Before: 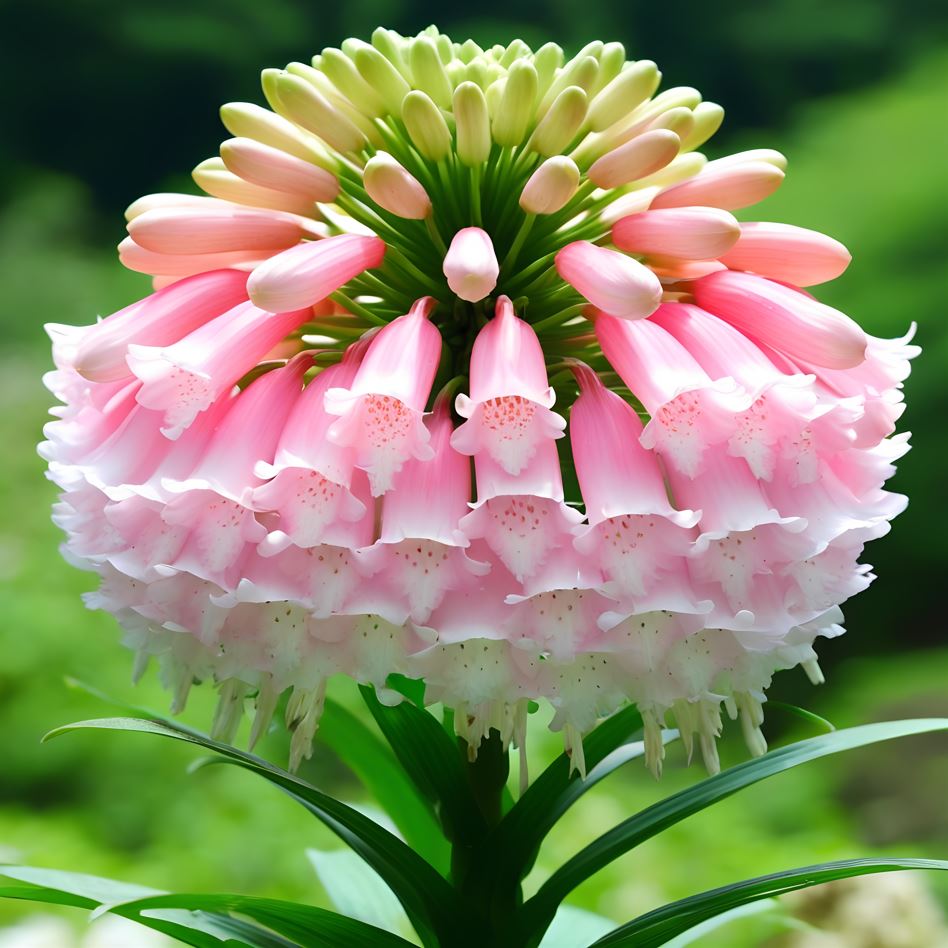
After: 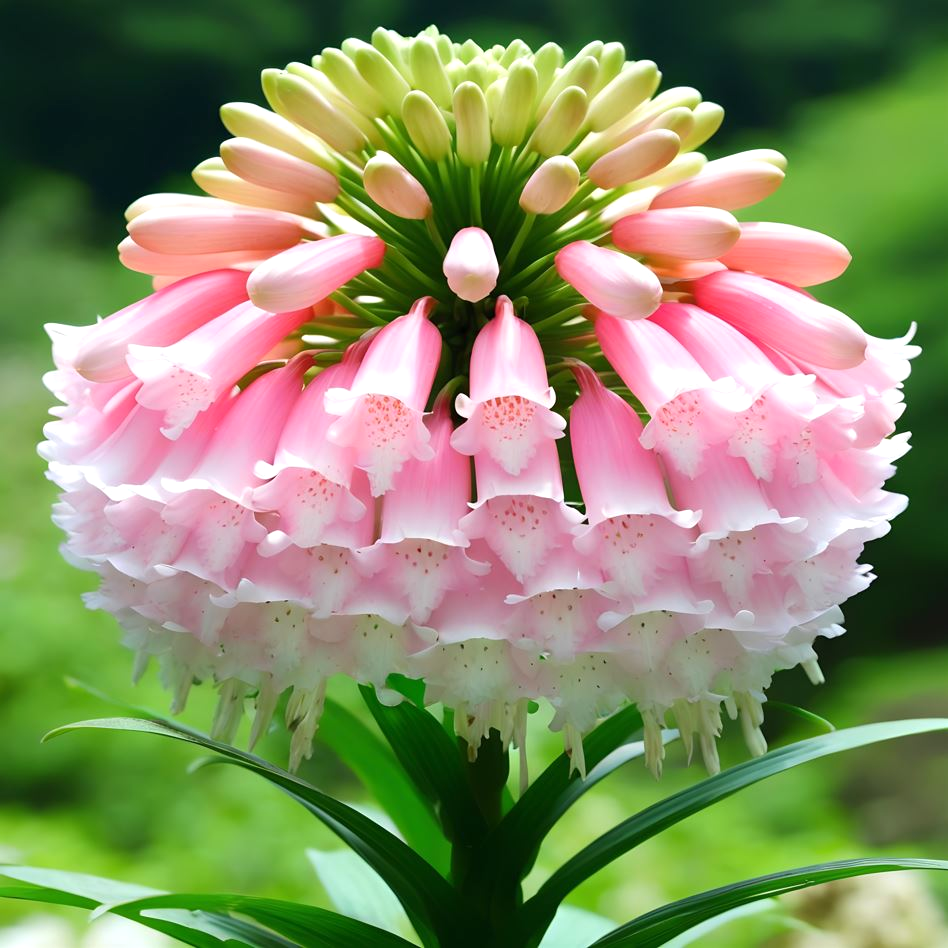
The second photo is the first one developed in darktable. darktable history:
exposure: exposure 0.128 EV, compensate exposure bias true, compensate highlight preservation false
